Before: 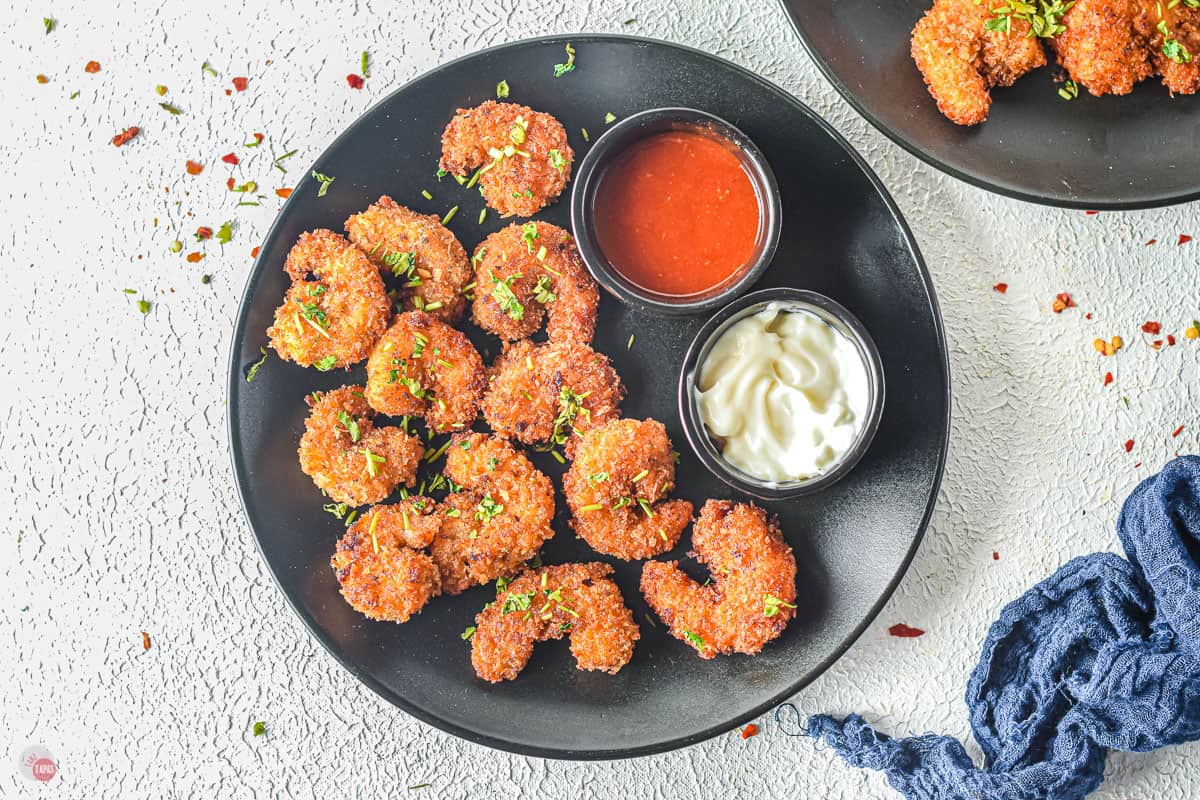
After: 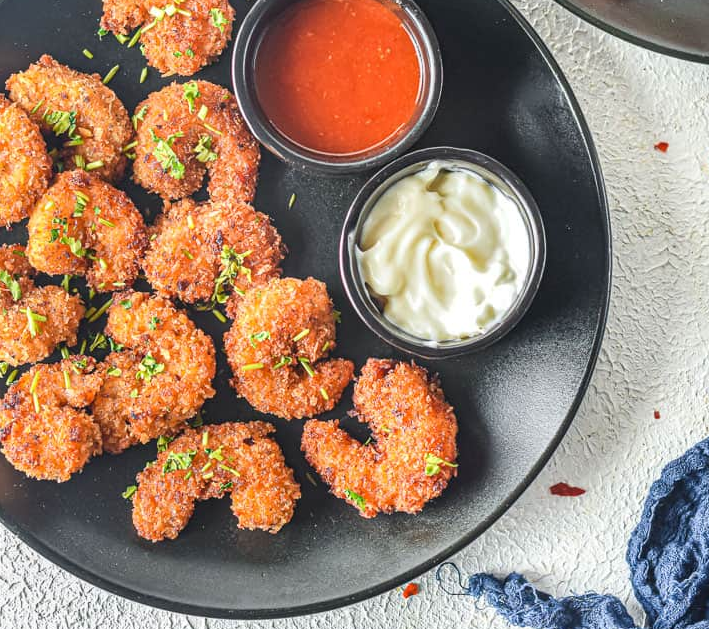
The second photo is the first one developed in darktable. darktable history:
crop and rotate: left 28.256%, top 17.734%, right 12.656%, bottom 3.573%
tone equalizer: on, module defaults
